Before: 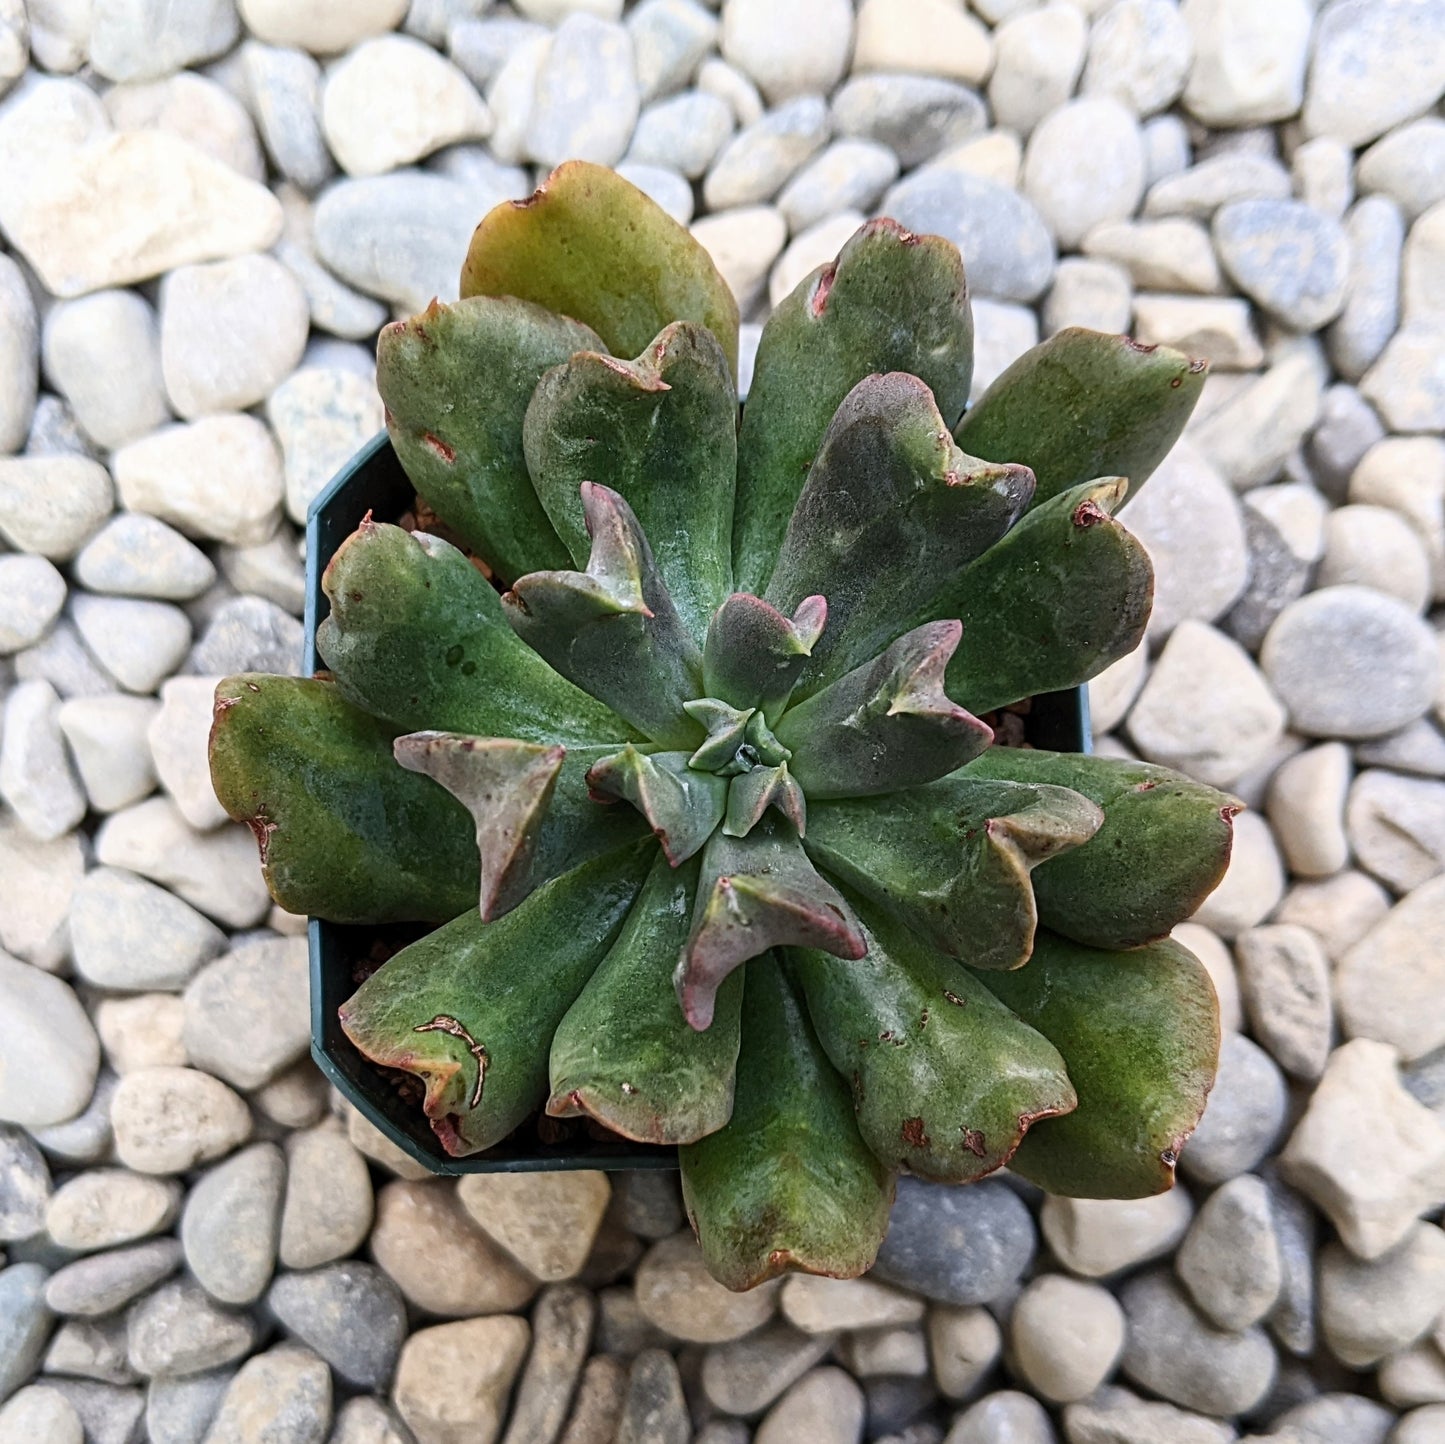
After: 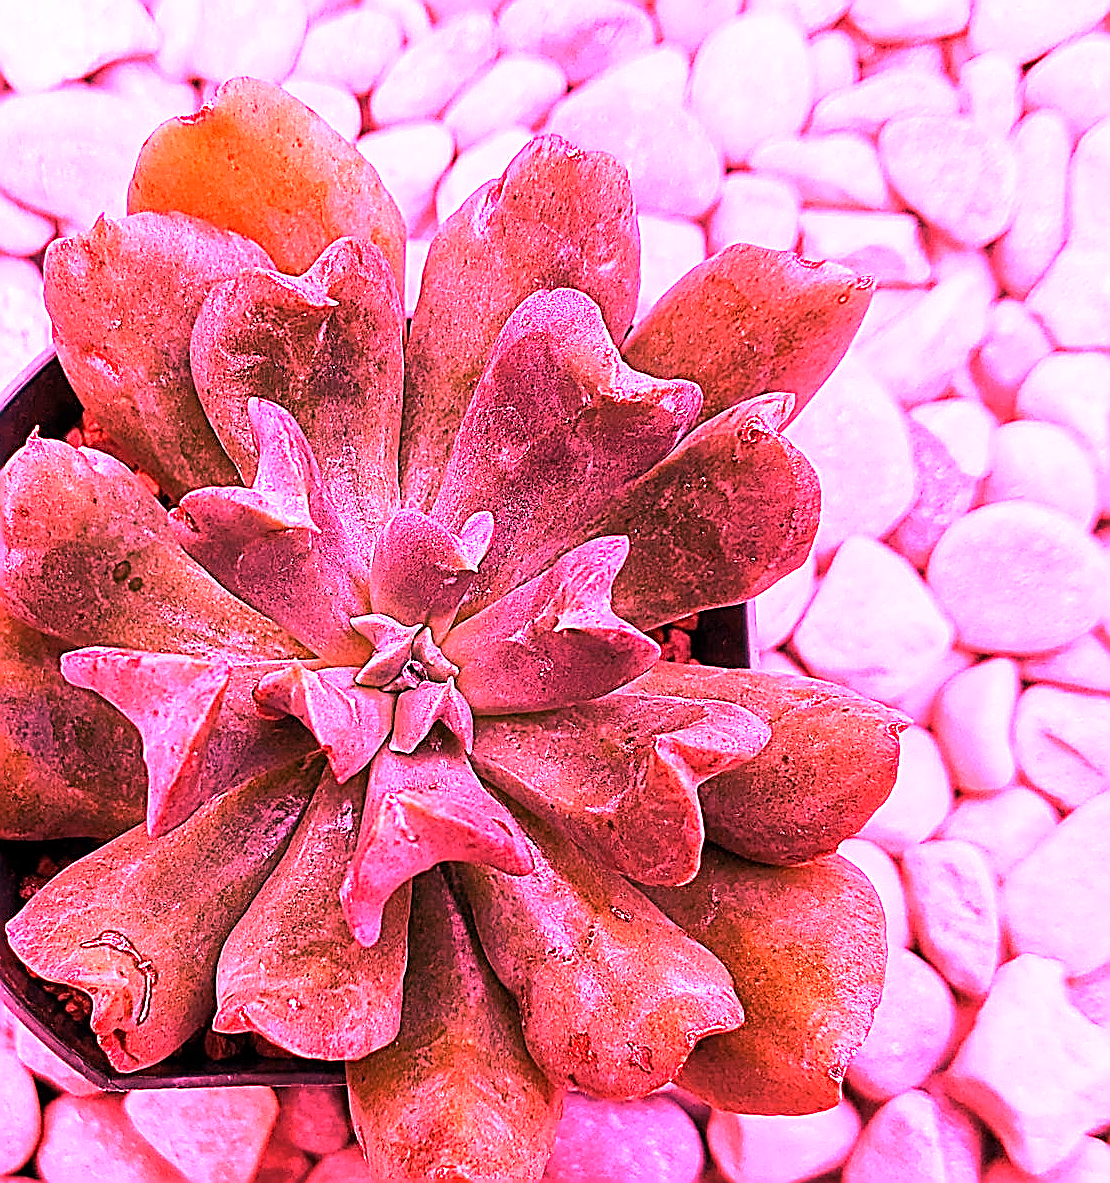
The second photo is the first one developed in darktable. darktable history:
sharpen: radius 1.4, amount 1.25, threshold 0.7
white balance: red 4.26, blue 1.802
crop: left 23.095%, top 5.827%, bottom 11.854%
